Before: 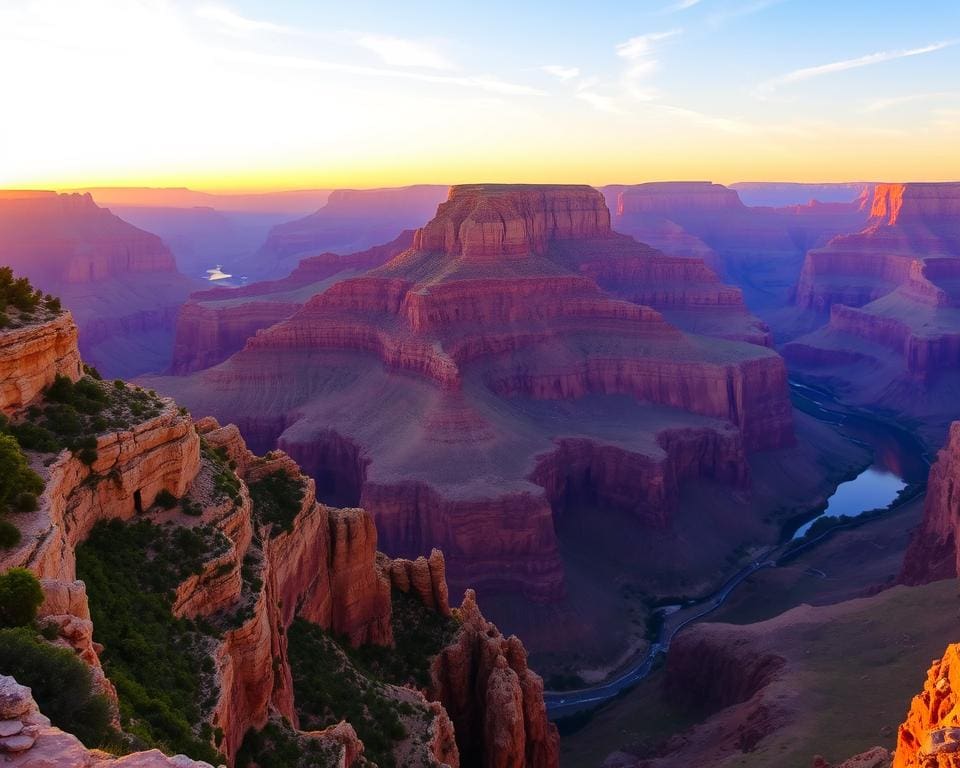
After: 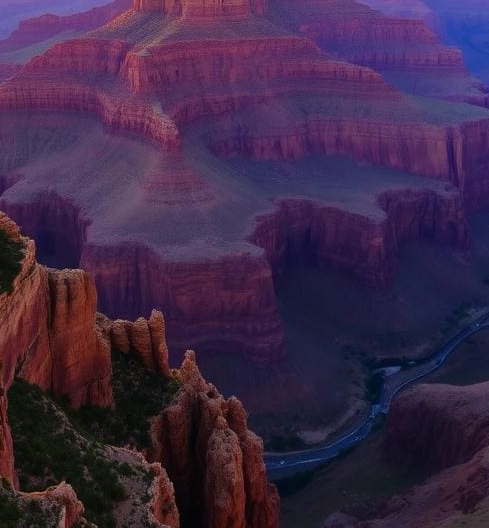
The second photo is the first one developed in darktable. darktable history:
color calibration: illuminant Planckian (black body), x 0.351, y 0.352, temperature 4794.27 K
crop and rotate: left 29.237%, top 31.152%, right 19.807%
